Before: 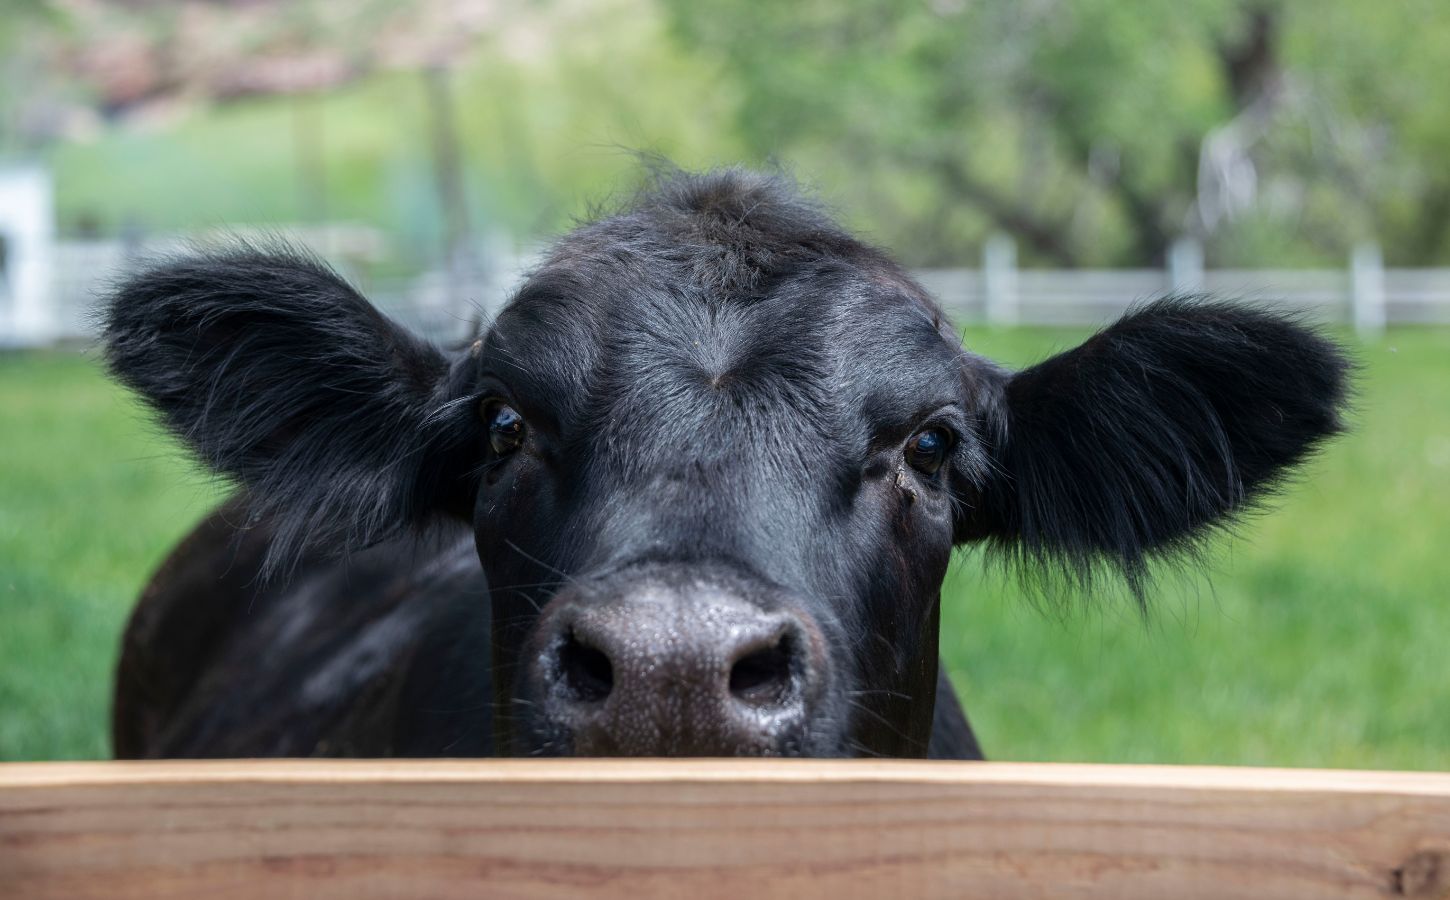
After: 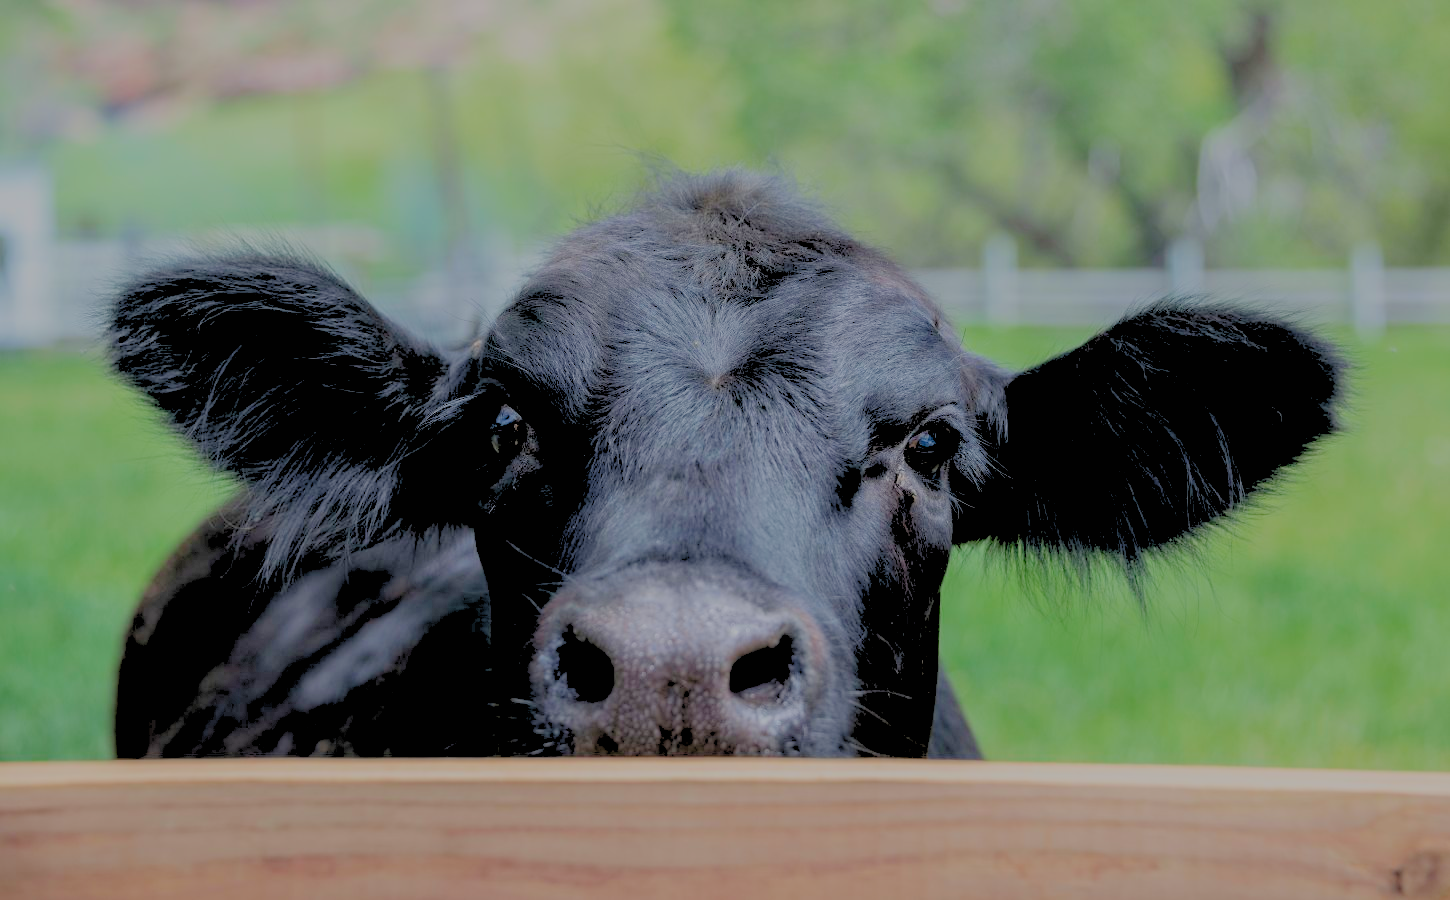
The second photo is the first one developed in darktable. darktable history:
filmic rgb: black relative exposure -16 EV, white relative exposure 8 EV, threshold 3 EV, hardness 4.17, latitude 50%, contrast 0.5, color science v5 (2021), contrast in shadows safe, contrast in highlights safe, enable highlight reconstruction true
rgb levels: levels [[0.013, 0.434, 0.89], [0, 0.5, 1], [0, 0.5, 1]]
exposure: black level correction 0.005, exposure 0.417 EV, compensate highlight preservation false
